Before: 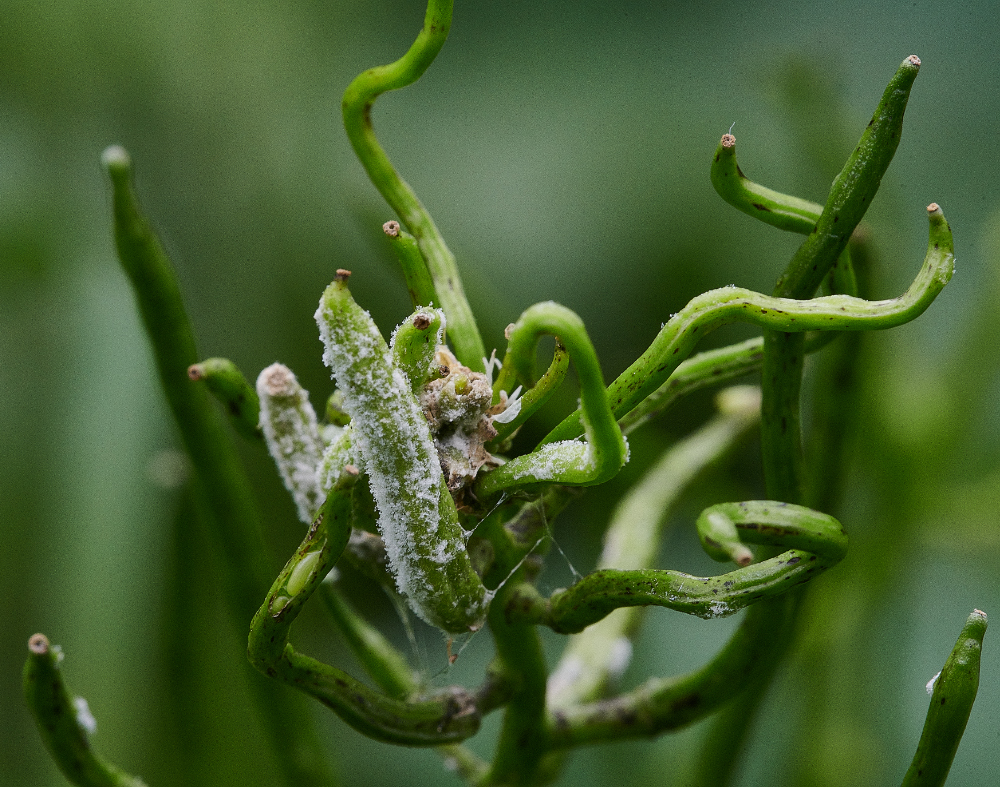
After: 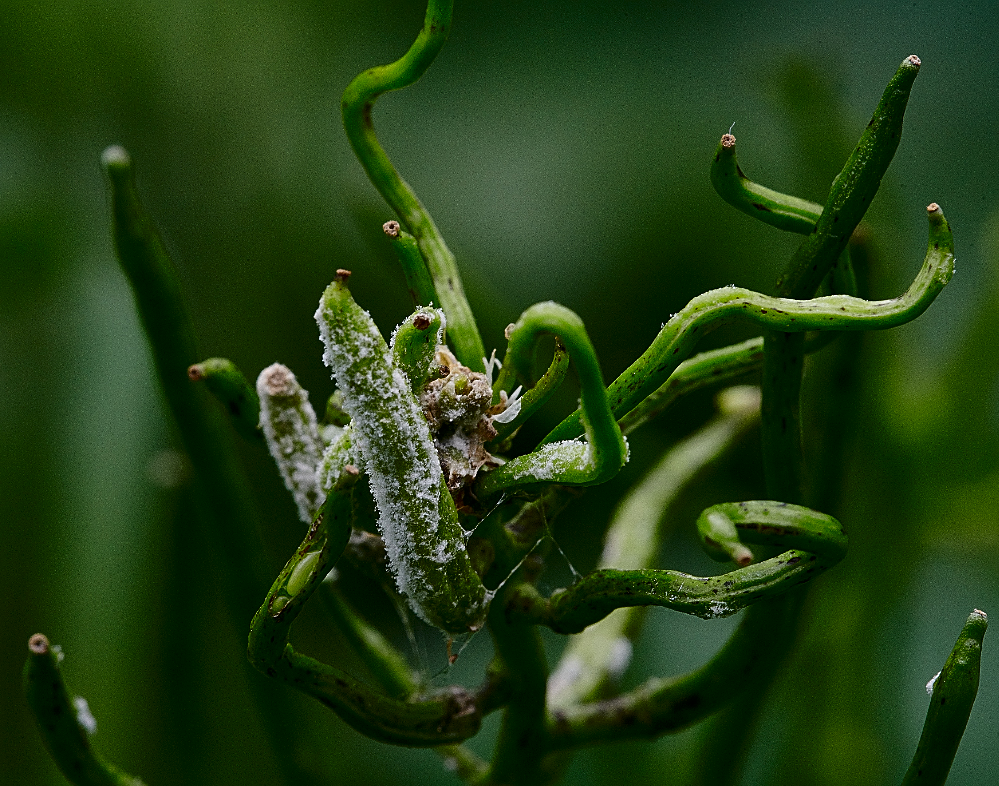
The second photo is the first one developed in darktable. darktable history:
contrast brightness saturation: contrast 0.096, brightness -0.262, saturation 0.14
sharpen: on, module defaults
